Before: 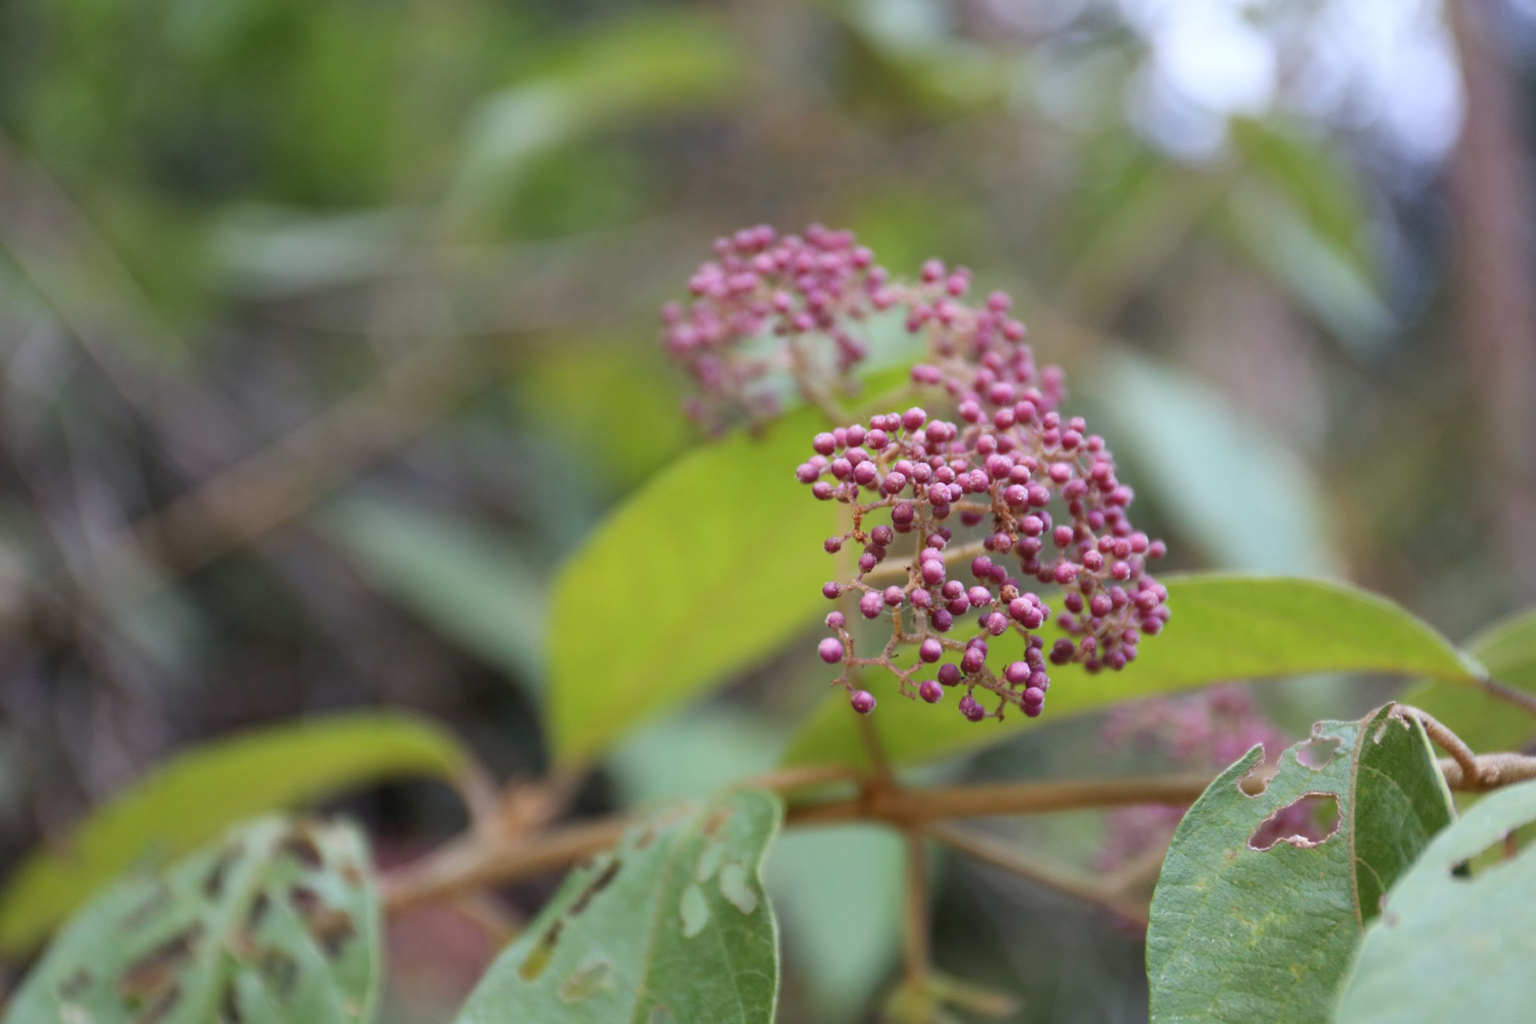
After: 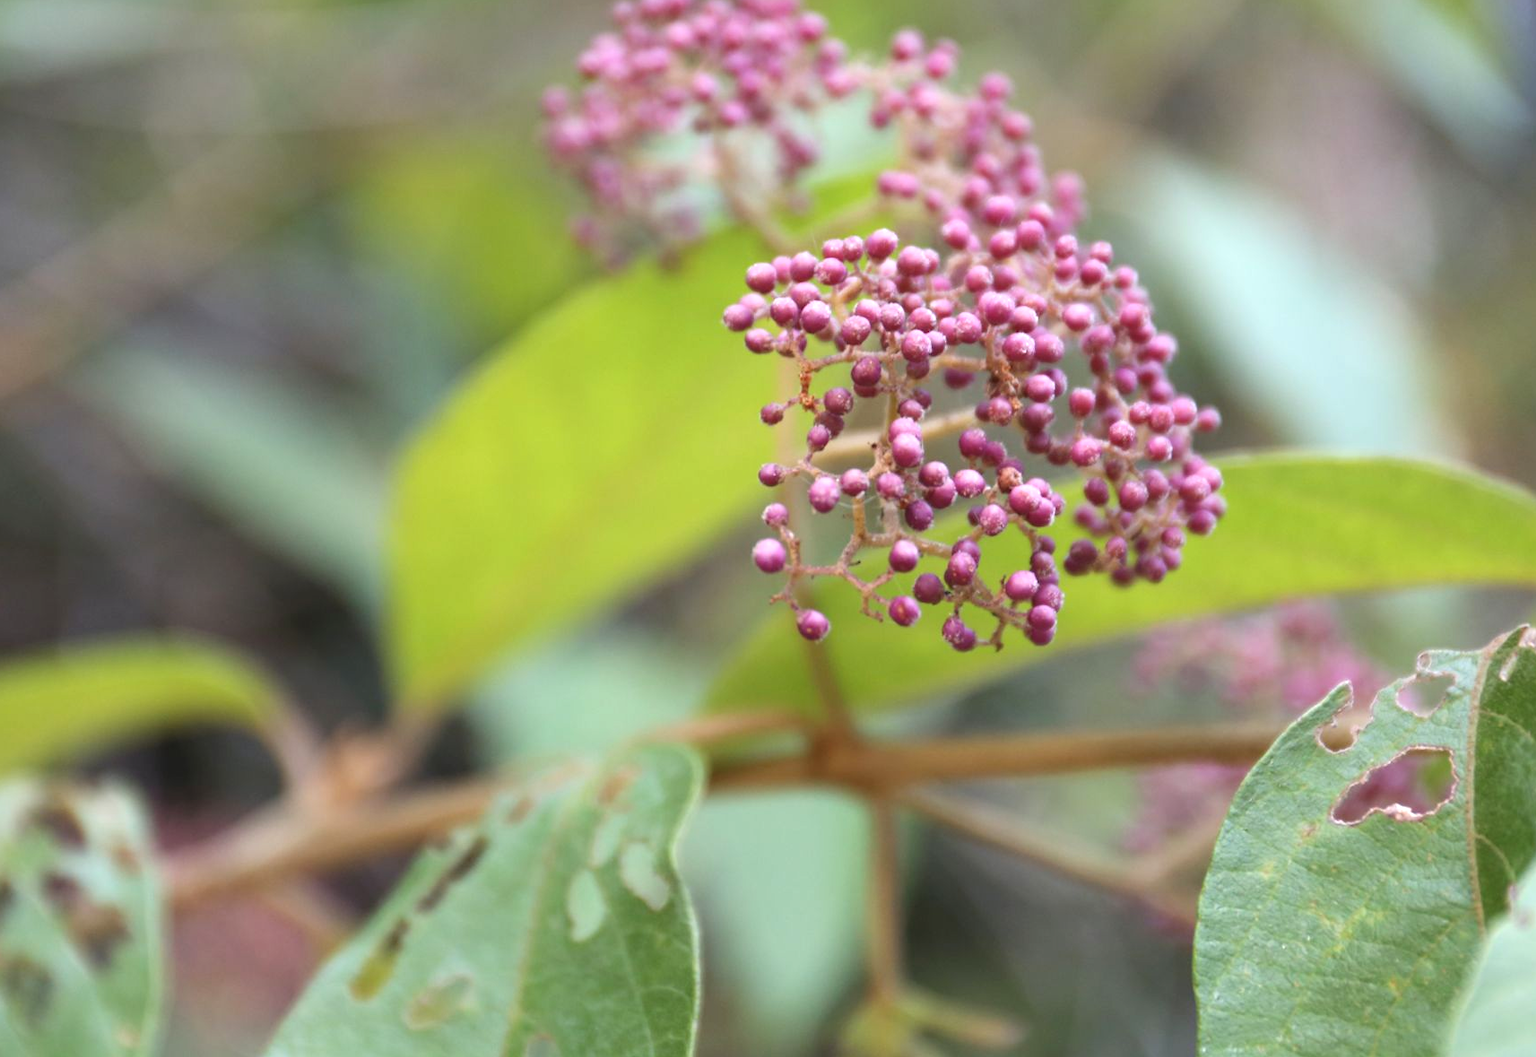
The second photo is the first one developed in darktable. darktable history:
crop: left 16.875%, top 23.177%, right 8.77%
color calibration: gray › normalize channels true, illuminant same as pipeline (D50), adaptation XYZ, x 0.346, y 0.359, temperature 5021.96 K, gamut compression 0.03
exposure: black level correction -0.002, exposure 0.539 EV, compensate highlight preservation false
